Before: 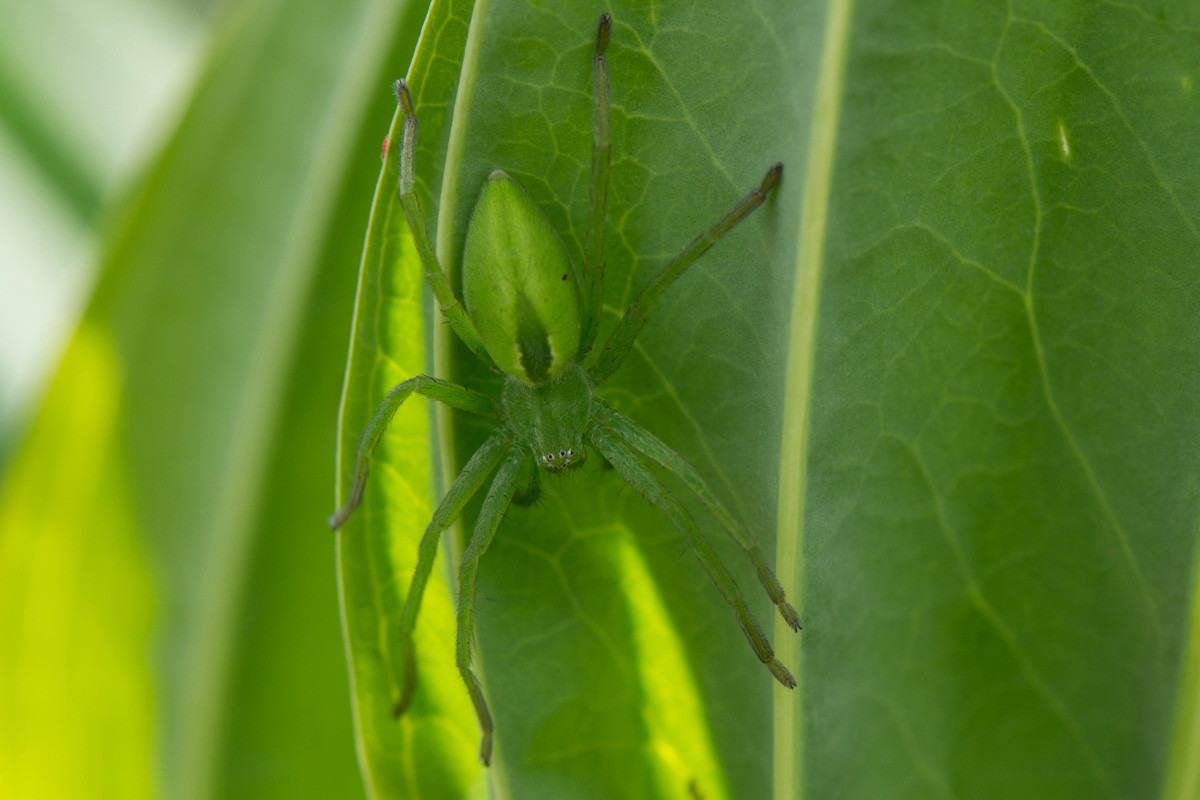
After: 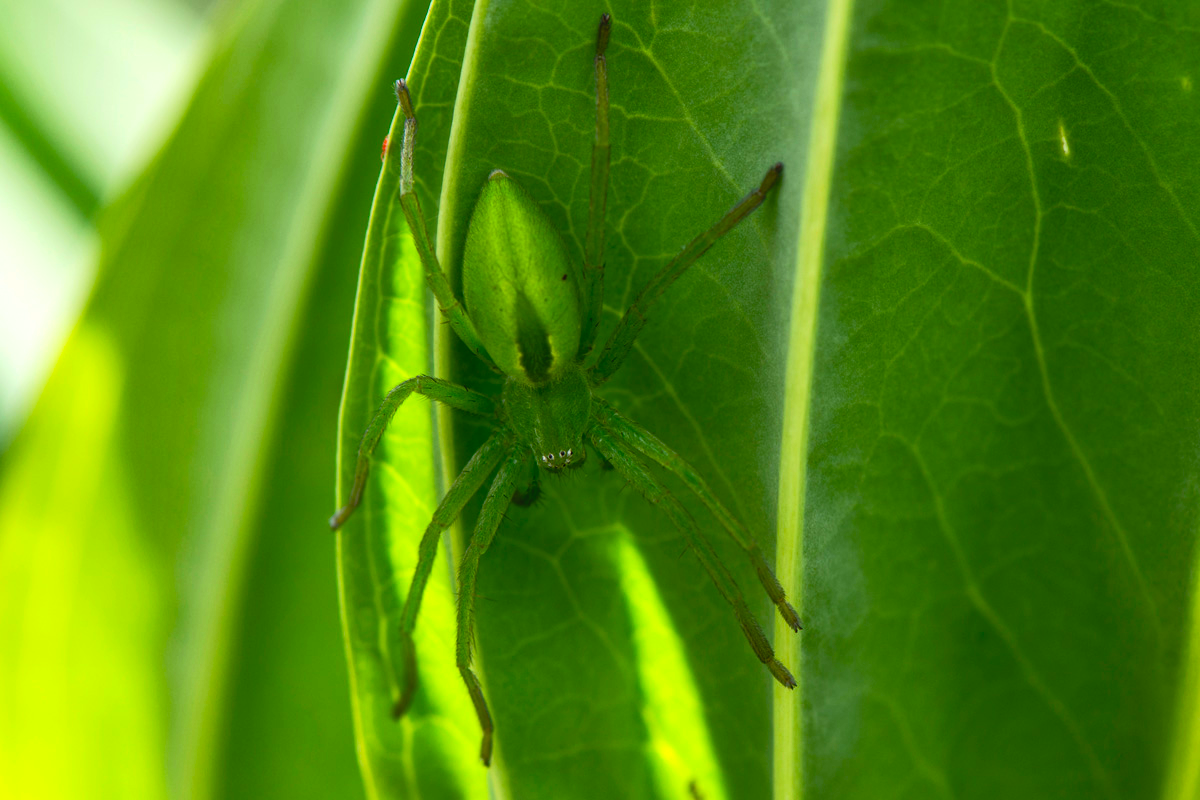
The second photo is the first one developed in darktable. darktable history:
color balance rgb: perceptual saturation grading › global saturation 20%, perceptual saturation grading › highlights -25.713%, perceptual saturation grading › shadows 49.988%, perceptual brilliance grading › highlights 3.431%, perceptual brilliance grading › mid-tones -17.963%, perceptual brilliance grading › shadows -40.898%
contrast brightness saturation: contrast 0.068, brightness 0.17, saturation 0.398
tone equalizer: -8 EV -0.412 EV, -7 EV -0.362 EV, -6 EV -0.351 EV, -5 EV -0.184 EV, -3 EV 0.249 EV, -2 EV 0.363 EV, -1 EV 0.388 EV, +0 EV 0.423 EV, edges refinement/feathering 500, mask exposure compensation -1.57 EV, preserve details no
